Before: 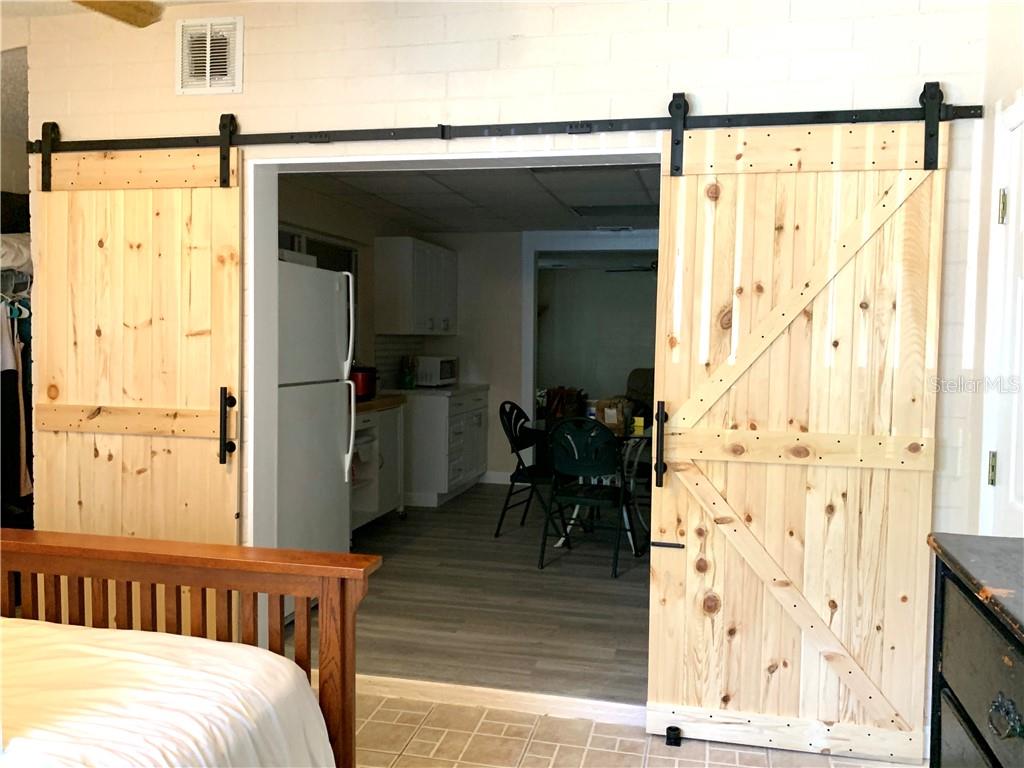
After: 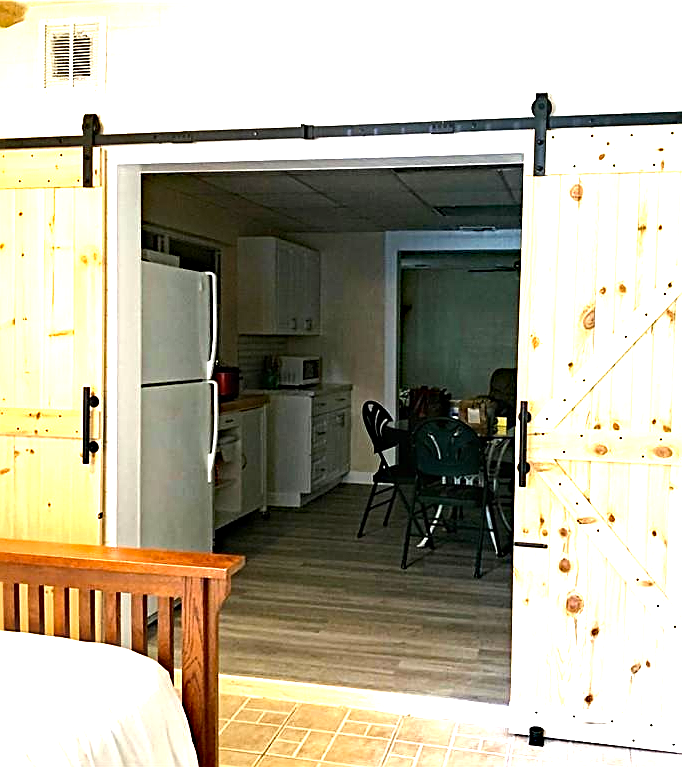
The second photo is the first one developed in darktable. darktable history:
sharpen: amount 0.6
crop and rotate: left 13.409%, right 19.924%
exposure: black level correction 0, exposure 1 EV, compensate highlight preservation false
tone equalizer: -8 EV -0.417 EV, -7 EV -0.389 EV, -6 EV -0.333 EV, -5 EV -0.222 EV, -3 EV 0.222 EV, -2 EV 0.333 EV, -1 EV 0.389 EV, +0 EV 0.417 EV, edges refinement/feathering 500, mask exposure compensation -1.57 EV, preserve details no
haze removal: strength 0.4, distance 0.22, compatibility mode true, adaptive false
